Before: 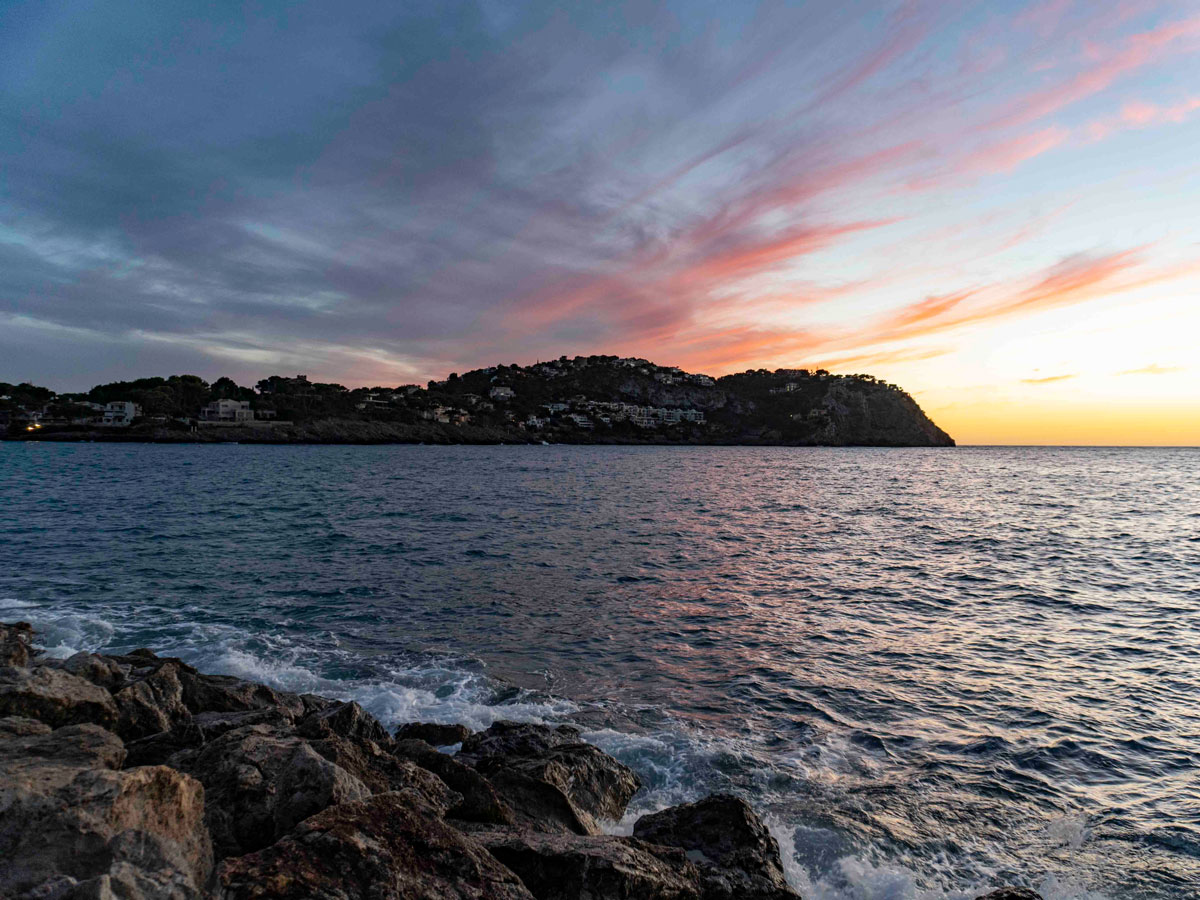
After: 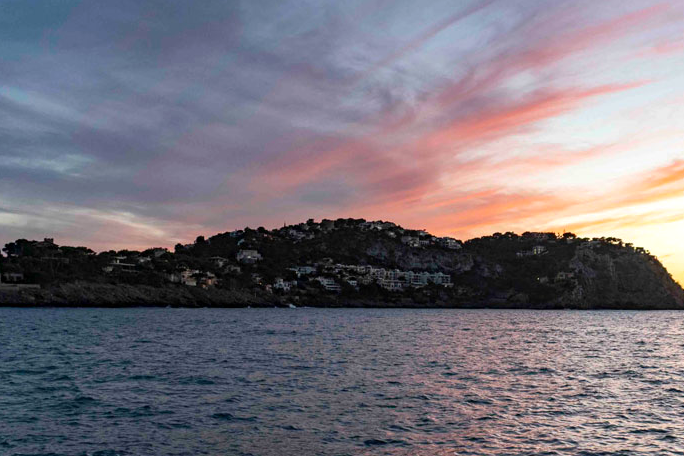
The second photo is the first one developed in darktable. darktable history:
exposure: exposure 0.151 EV, compensate highlight preservation false
crop: left 21.147%, top 15.261%, right 21.823%, bottom 34.002%
